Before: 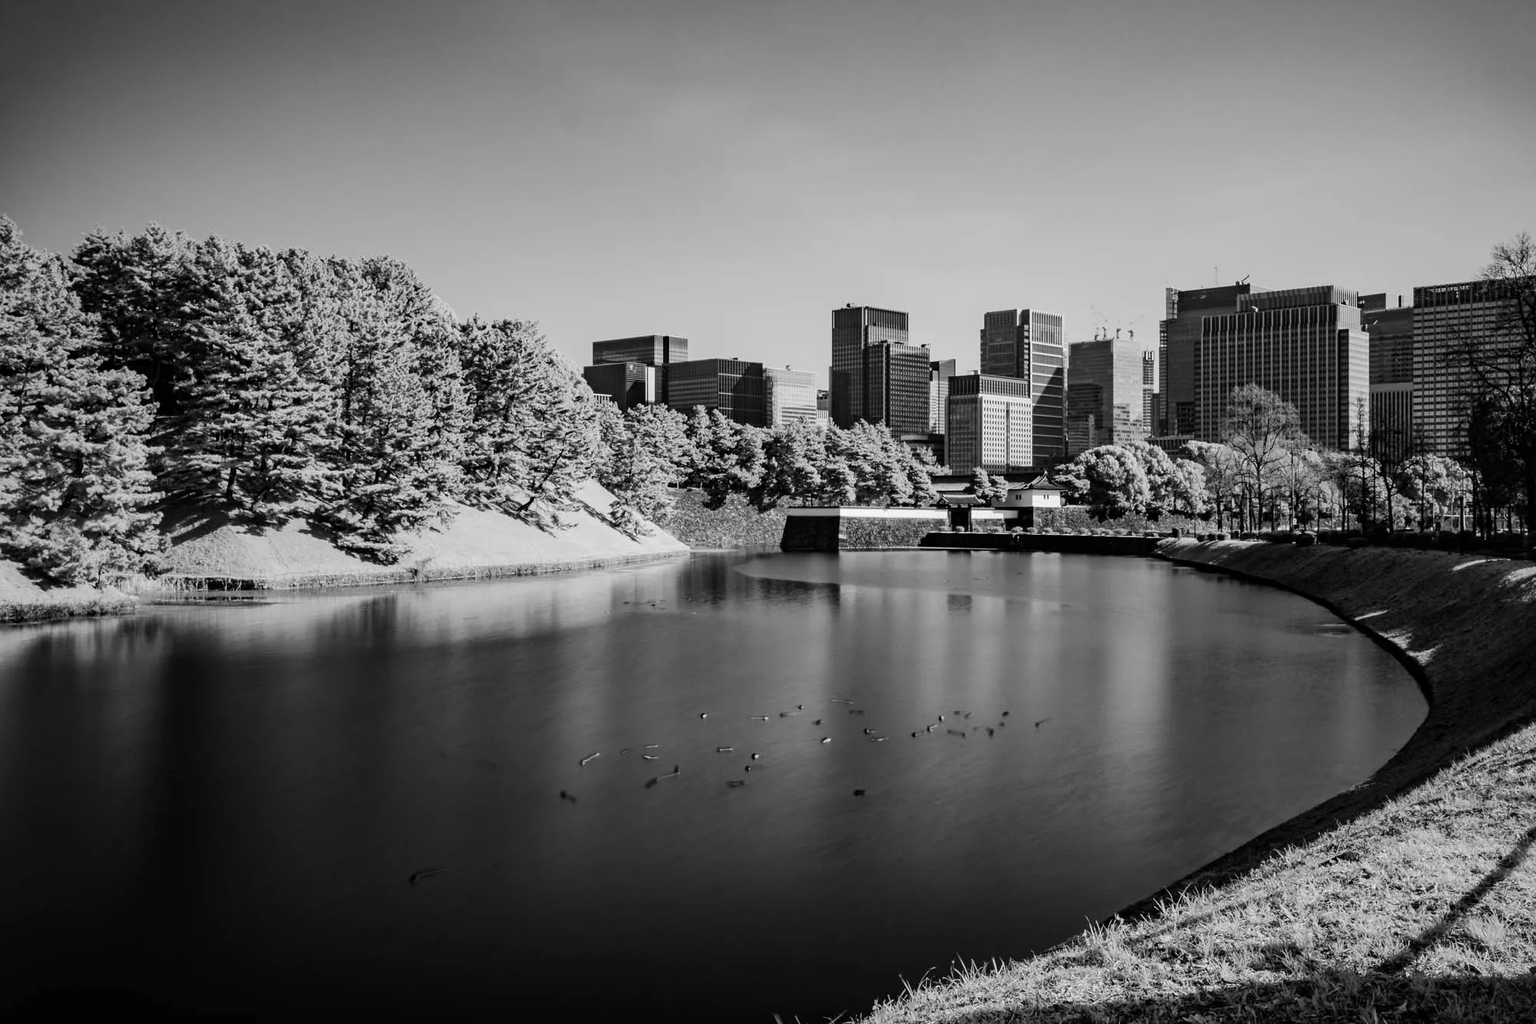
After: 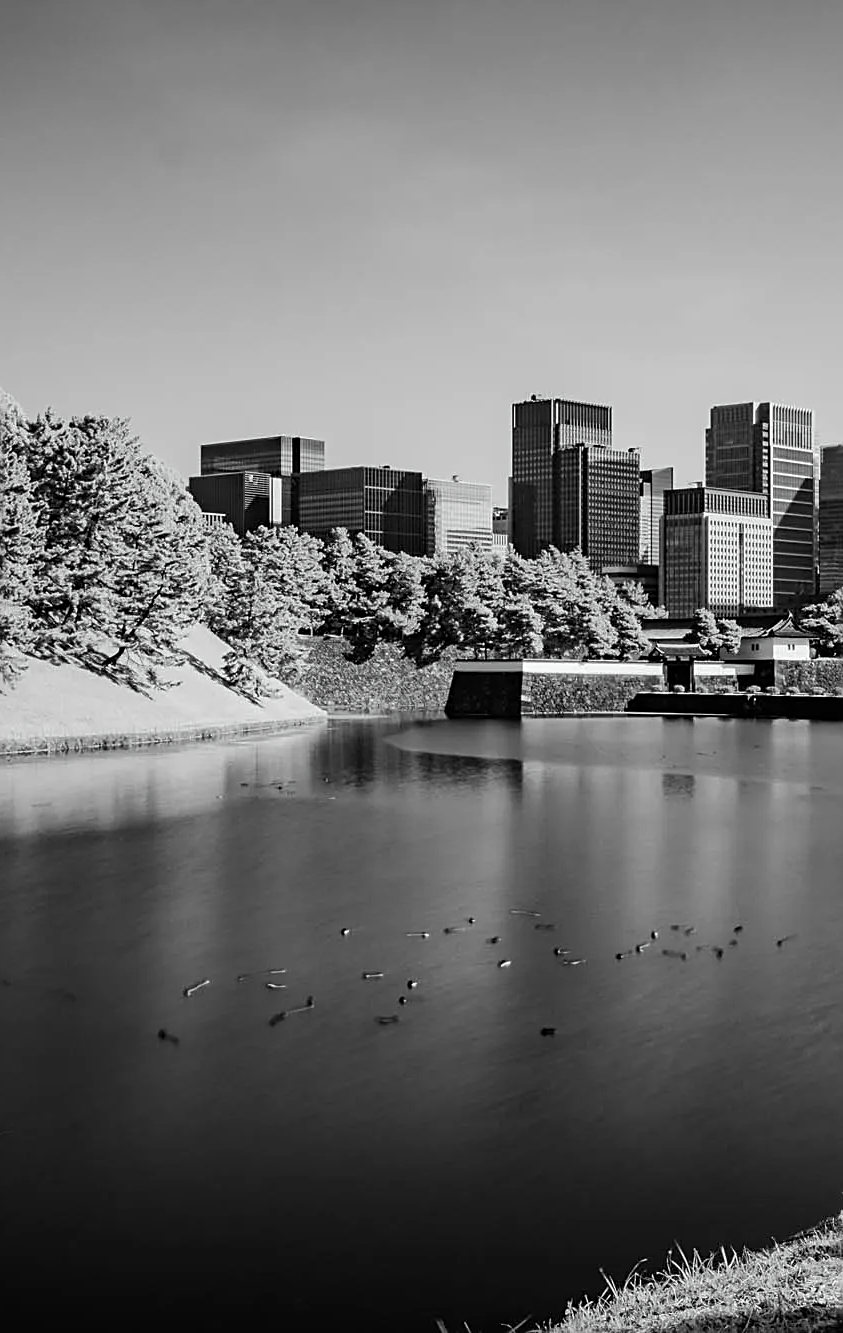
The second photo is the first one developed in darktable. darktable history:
crop: left 28.583%, right 29.231%
color correction: highlights a* -0.182, highlights b* -0.124
sharpen: on, module defaults
